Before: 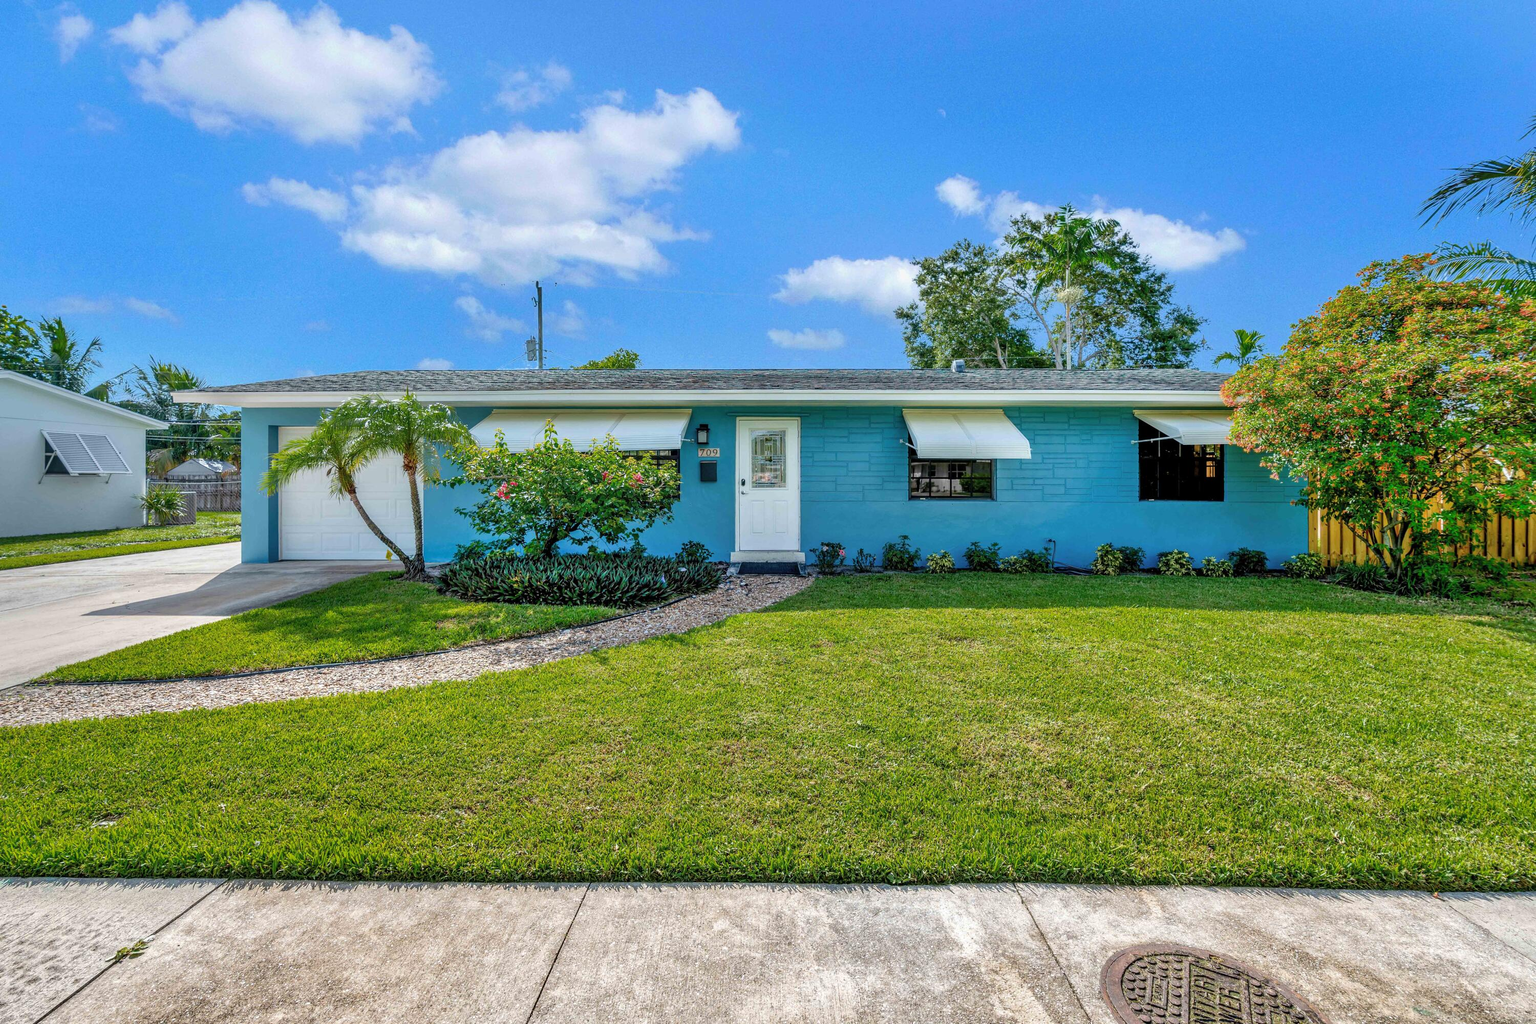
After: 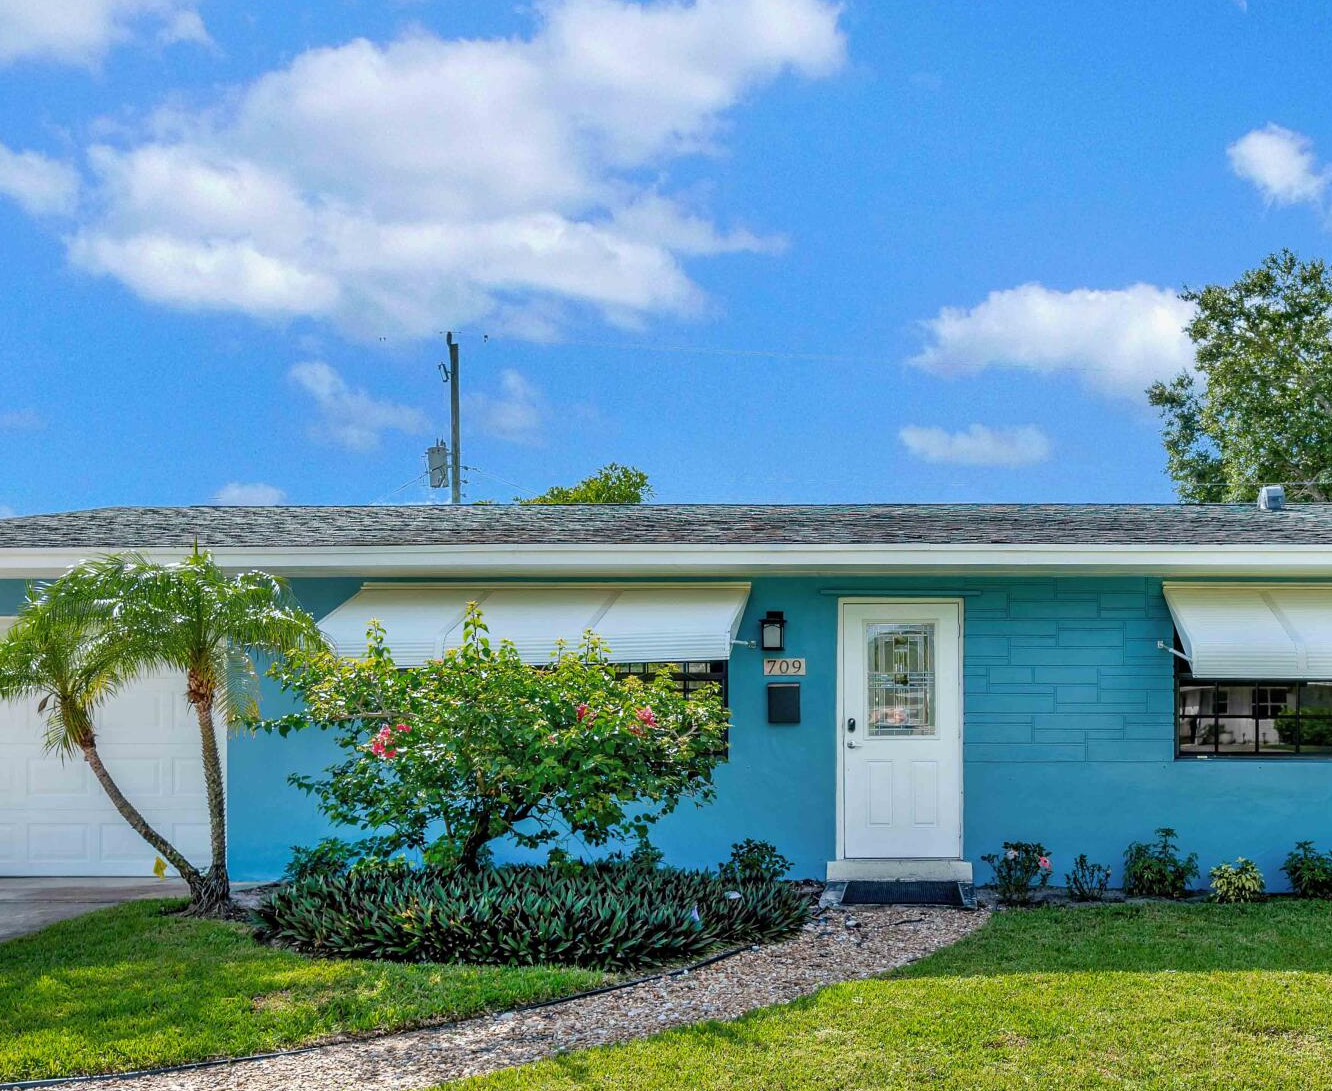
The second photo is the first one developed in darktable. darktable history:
crop: left 20.006%, top 10.866%, right 35.566%, bottom 34.559%
